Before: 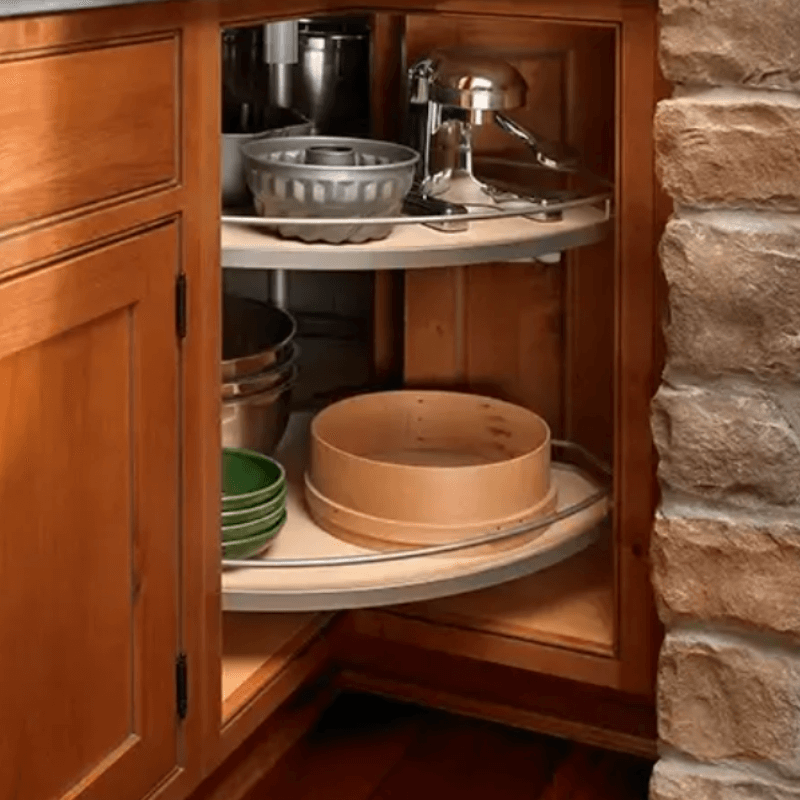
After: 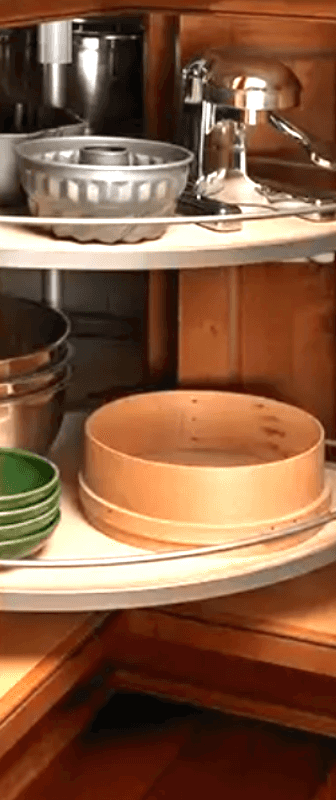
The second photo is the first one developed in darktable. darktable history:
crop: left 28.368%, right 29.589%
exposure: black level correction 0, exposure 1.101 EV, compensate highlight preservation false
